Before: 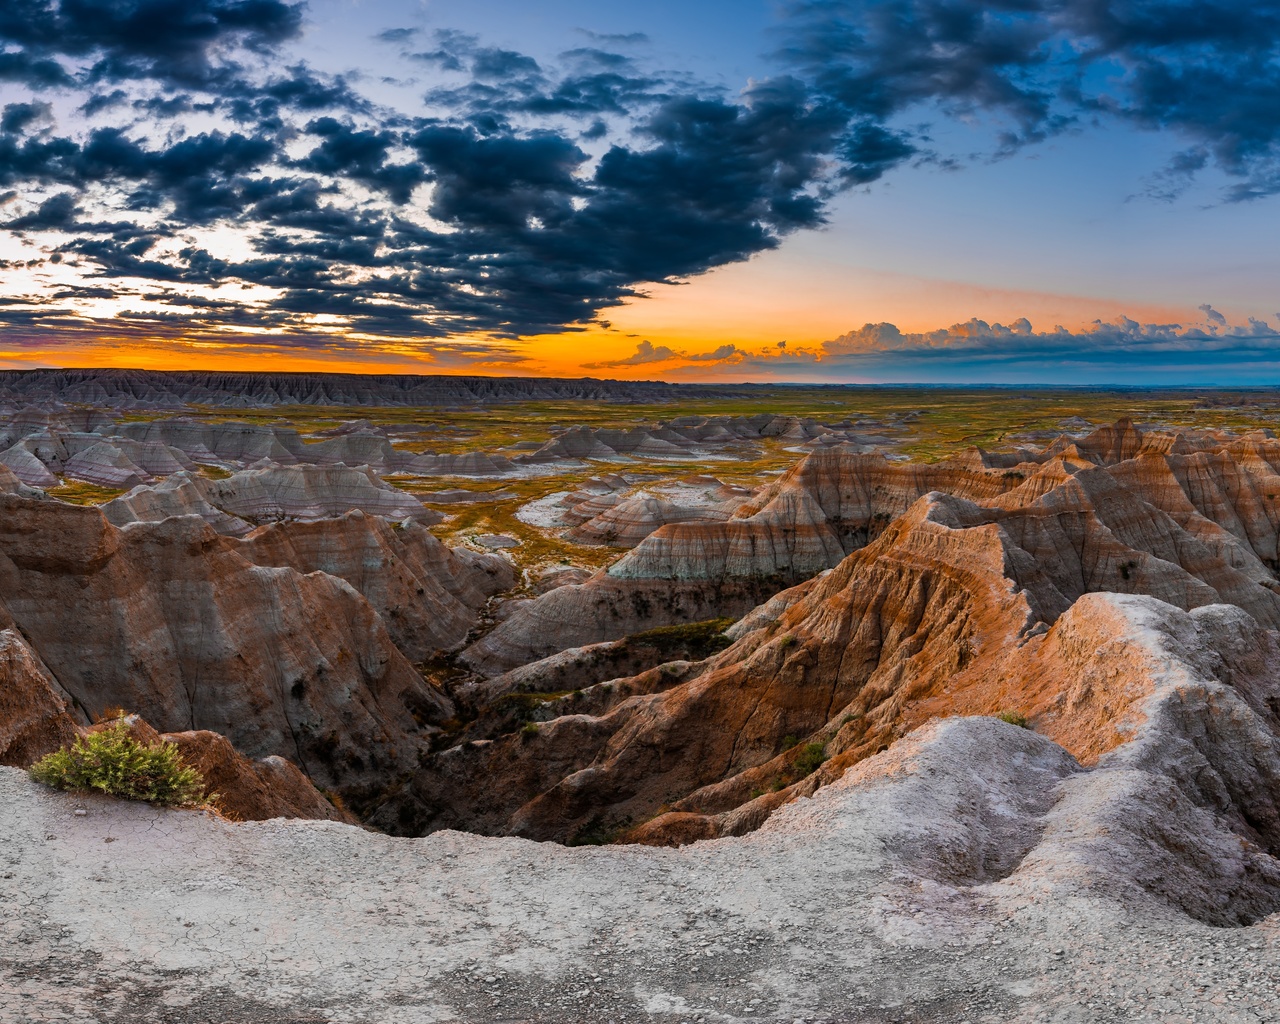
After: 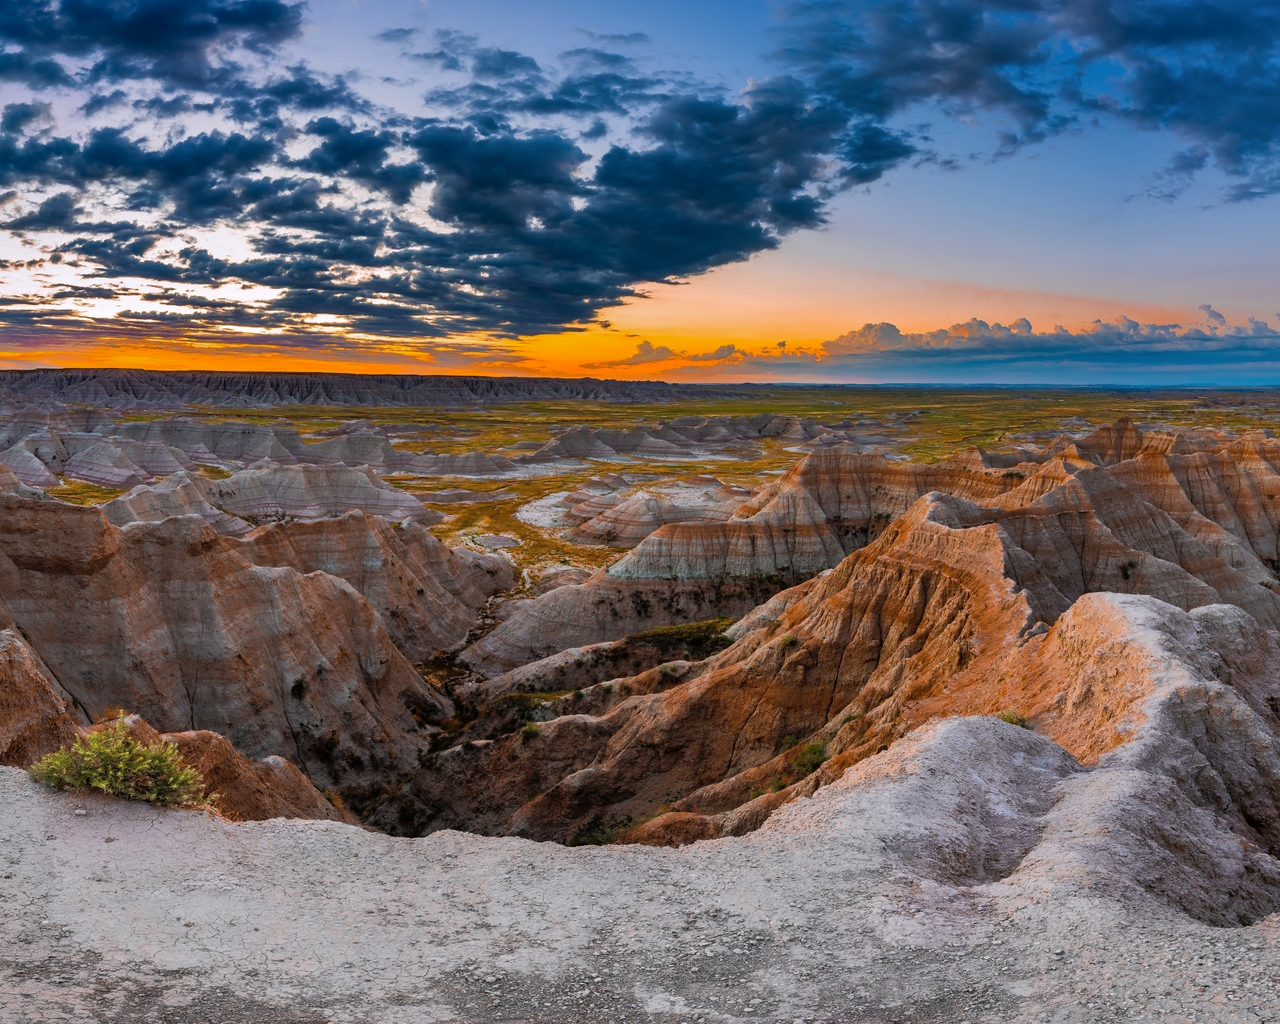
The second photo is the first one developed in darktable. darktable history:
shadows and highlights: on, module defaults
white balance: red 1.009, blue 1.027
